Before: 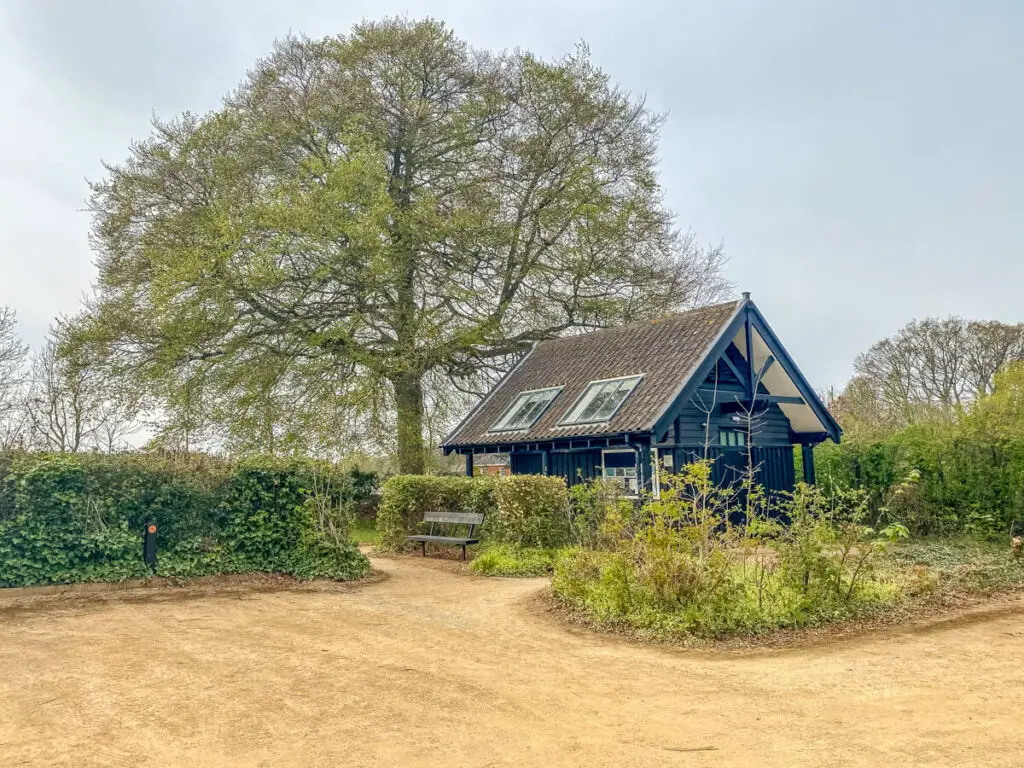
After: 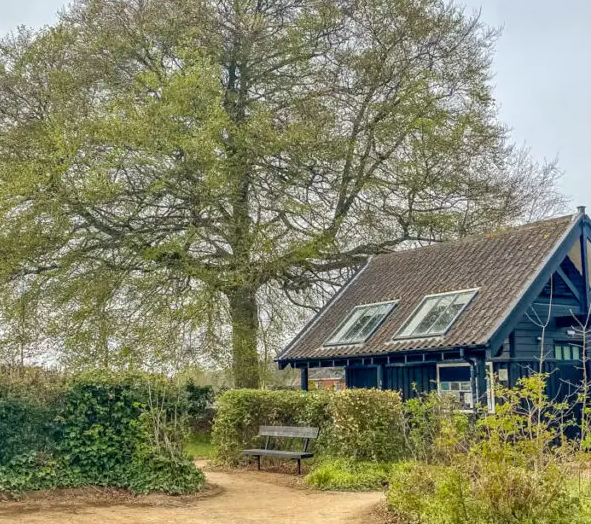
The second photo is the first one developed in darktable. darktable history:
exposure: compensate highlight preservation false
crop: left 16.202%, top 11.208%, right 26.045%, bottom 20.557%
